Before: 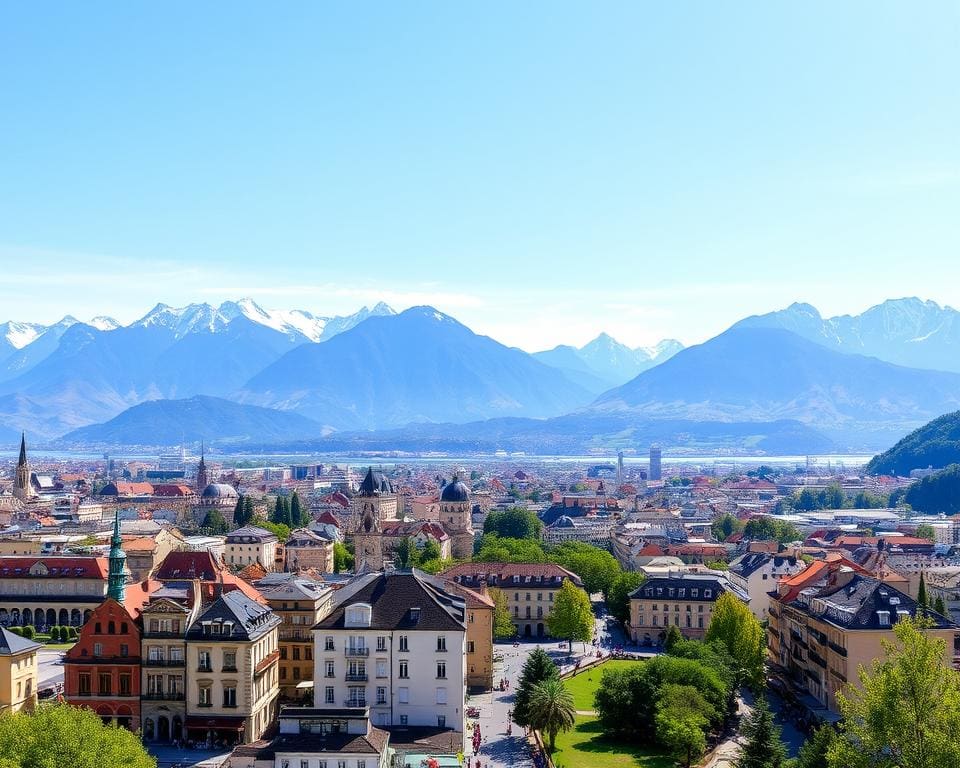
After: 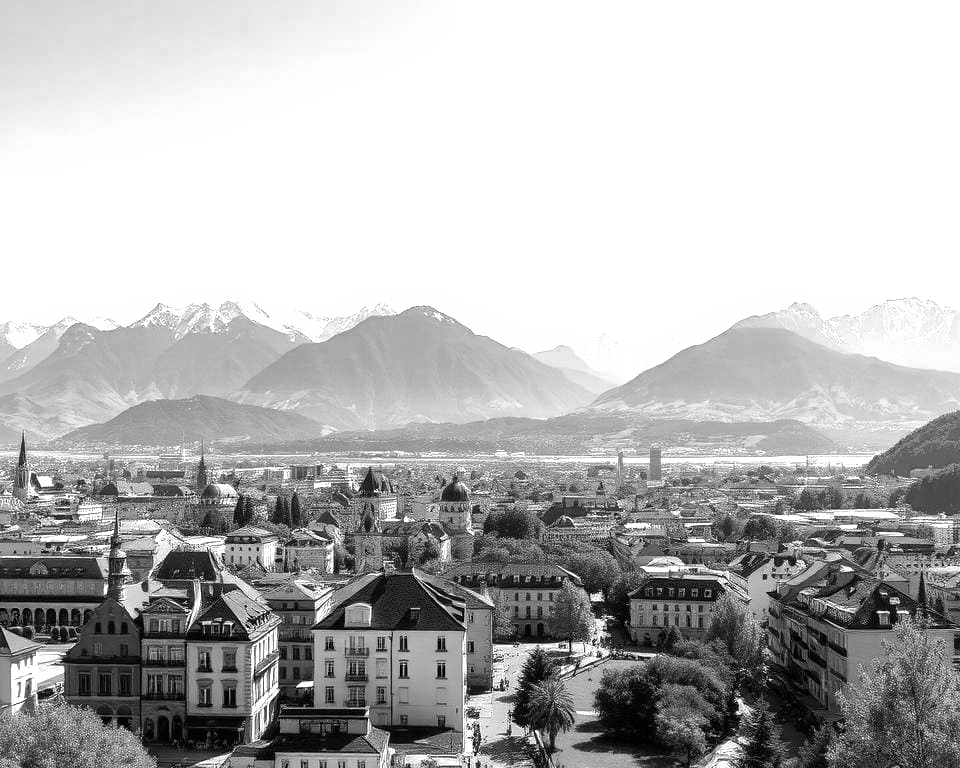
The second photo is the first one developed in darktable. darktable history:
color contrast: blue-yellow contrast 0.7
shadows and highlights: on, module defaults
tone equalizer: -8 EV -0.75 EV, -7 EV -0.7 EV, -6 EV -0.6 EV, -5 EV -0.4 EV, -3 EV 0.4 EV, -2 EV 0.6 EV, -1 EV 0.7 EV, +0 EV 0.75 EV, edges refinement/feathering 500, mask exposure compensation -1.57 EV, preserve details no
monochrome: on, module defaults
